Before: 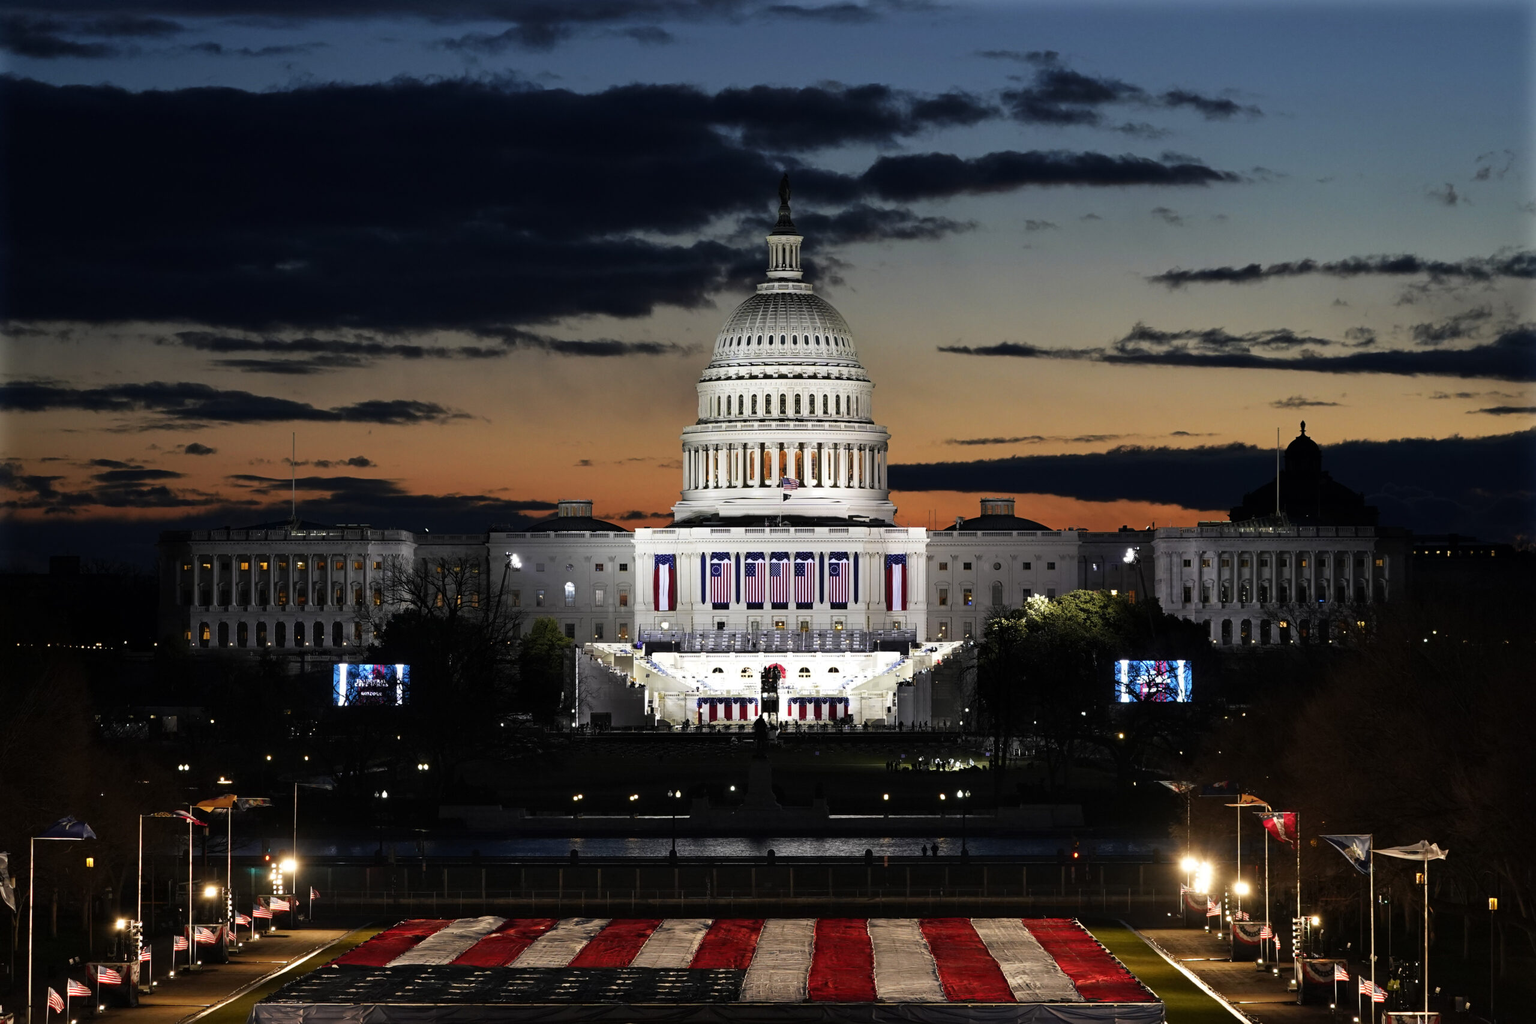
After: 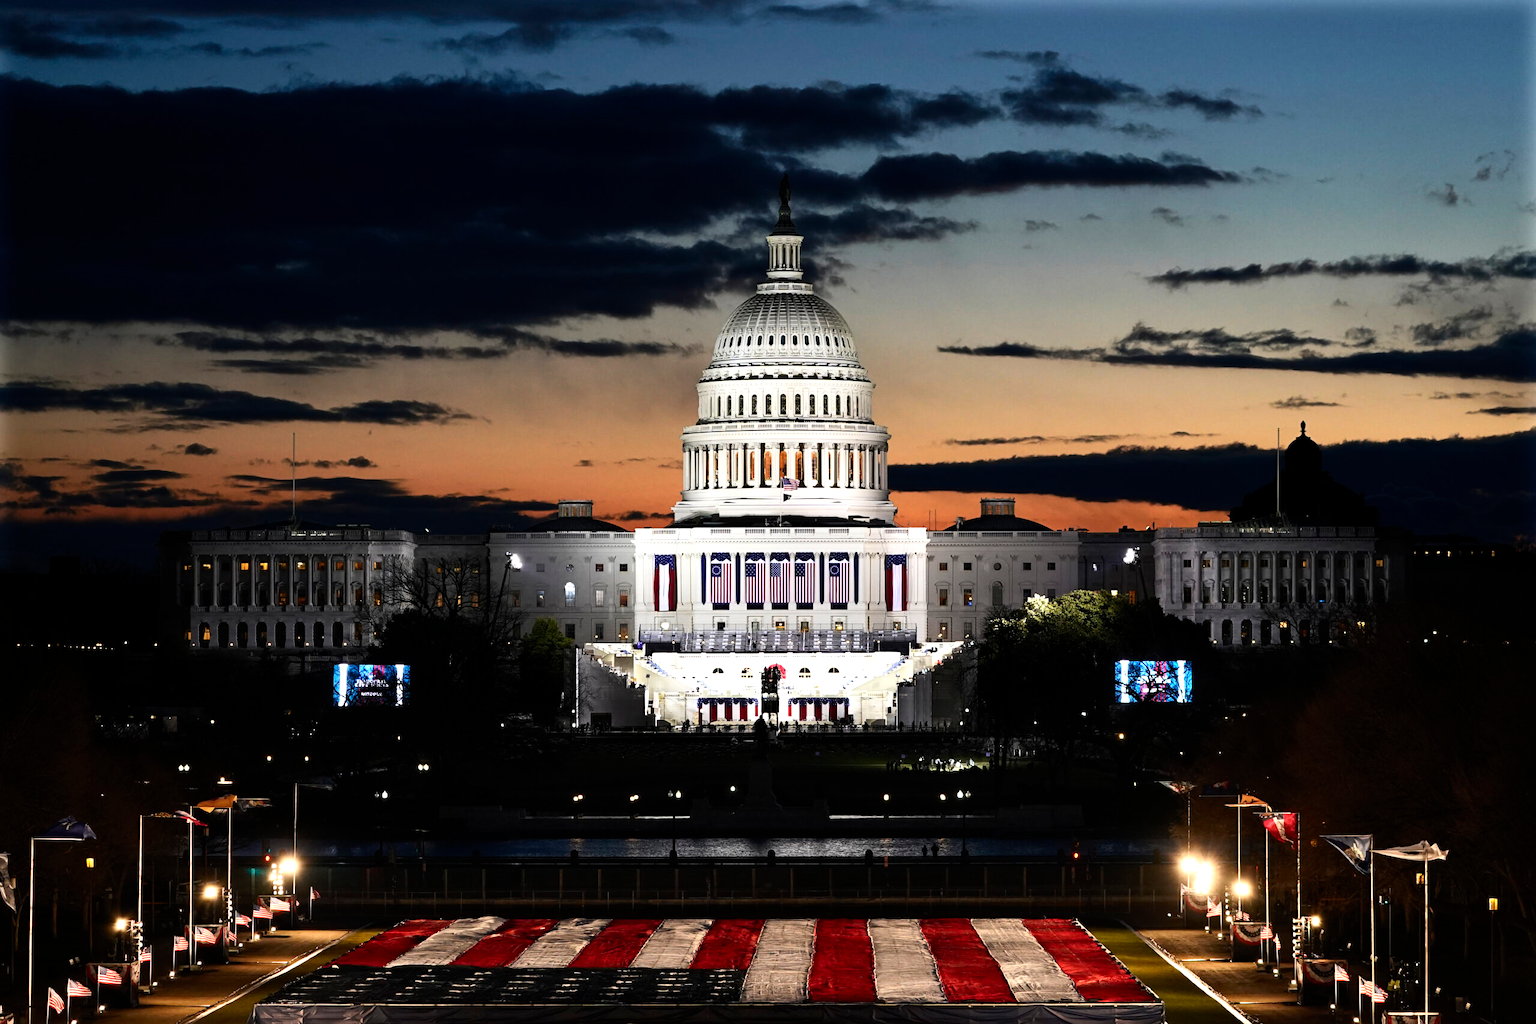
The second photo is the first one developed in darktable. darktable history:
contrast brightness saturation: contrast 0.24, brightness 0.09
levels: levels [0, 0.474, 0.947]
